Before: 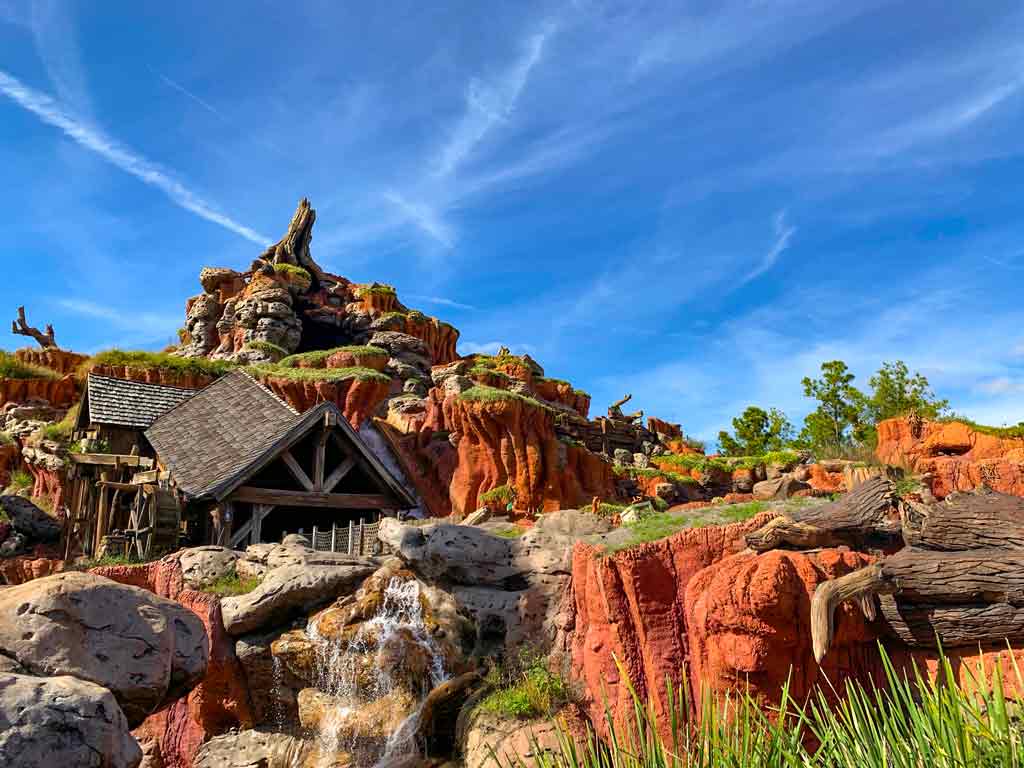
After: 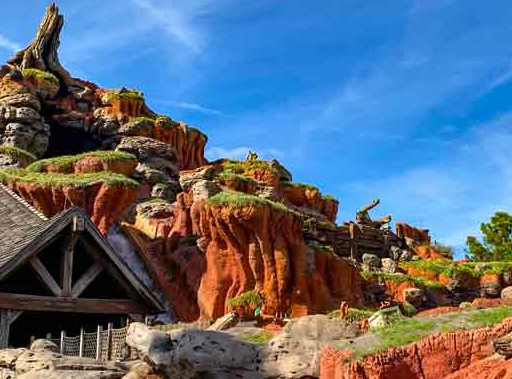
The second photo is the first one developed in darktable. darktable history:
crop: left 24.663%, top 25.468%, right 25.248%, bottom 25.066%
shadows and highlights: shadows 24.48, highlights -78.1, soften with gaussian
